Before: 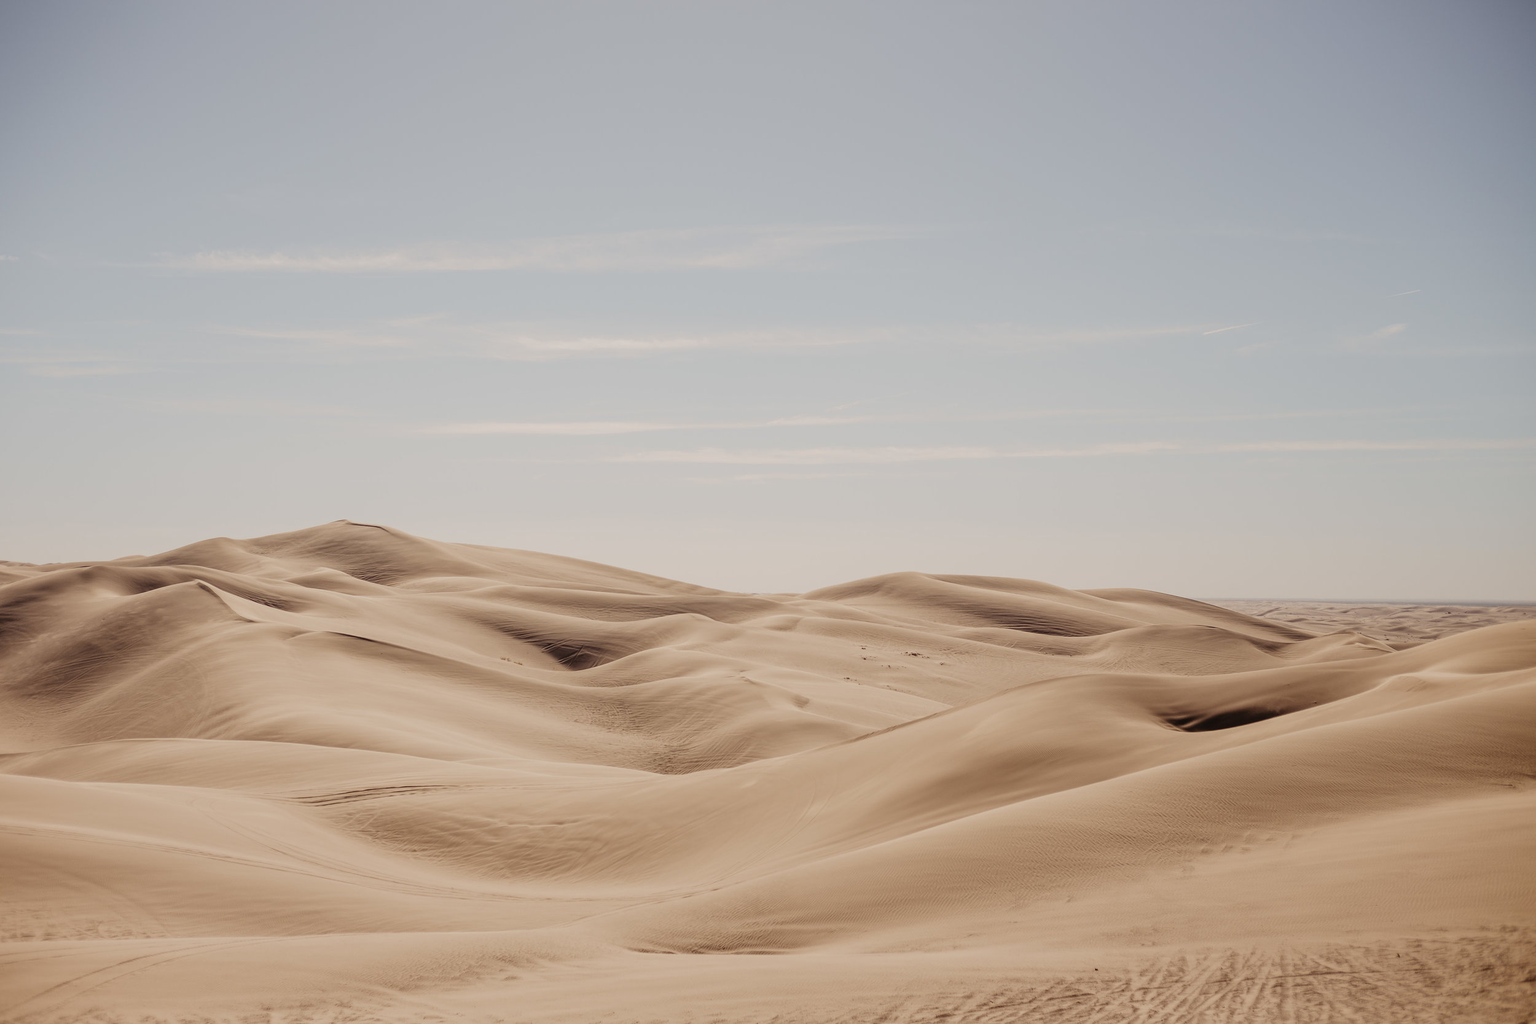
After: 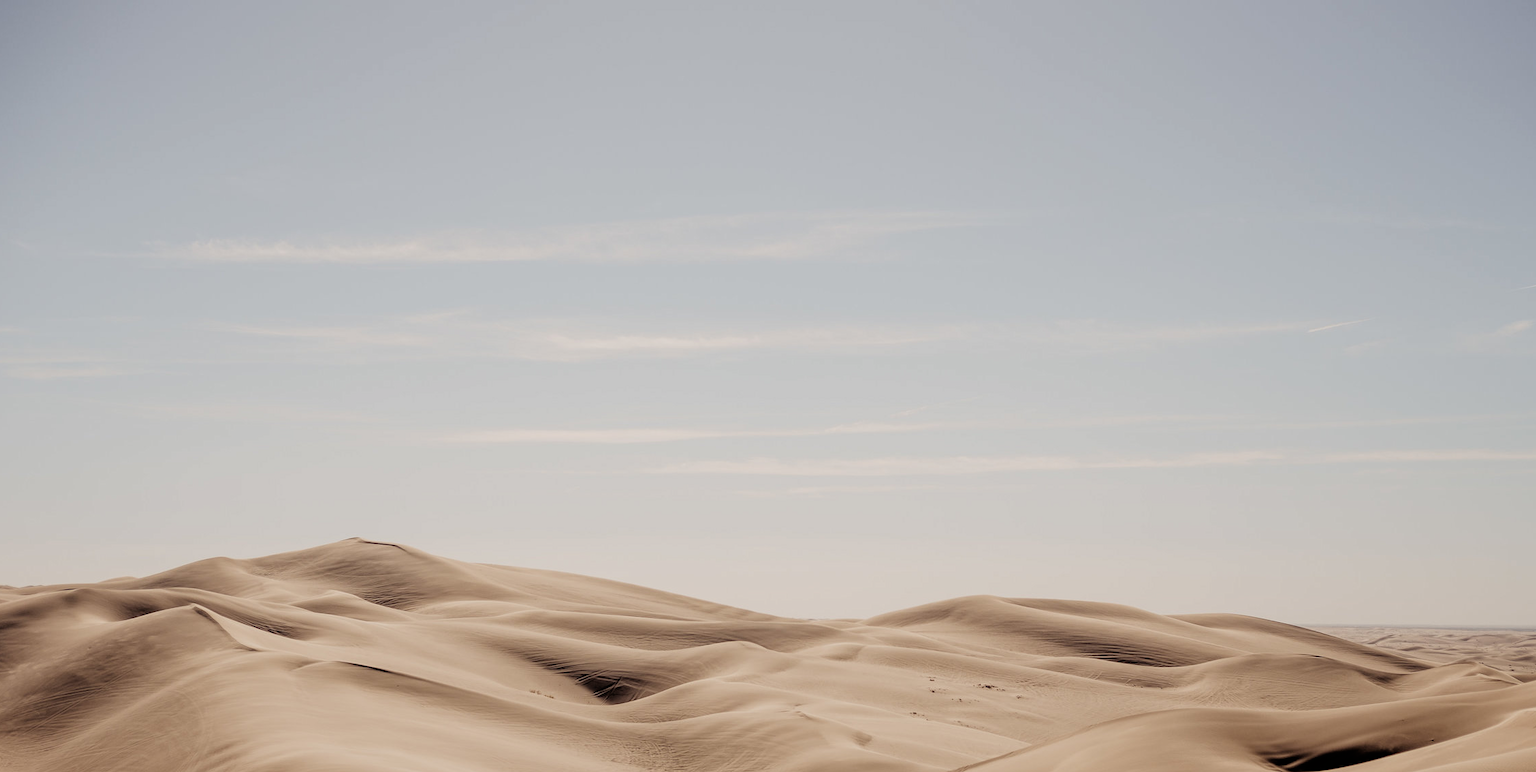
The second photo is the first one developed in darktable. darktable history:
crop: left 1.509%, top 3.452%, right 7.696%, bottom 28.452%
filmic rgb: black relative exposure -4.93 EV, white relative exposure 2.84 EV, hardness 3.72
